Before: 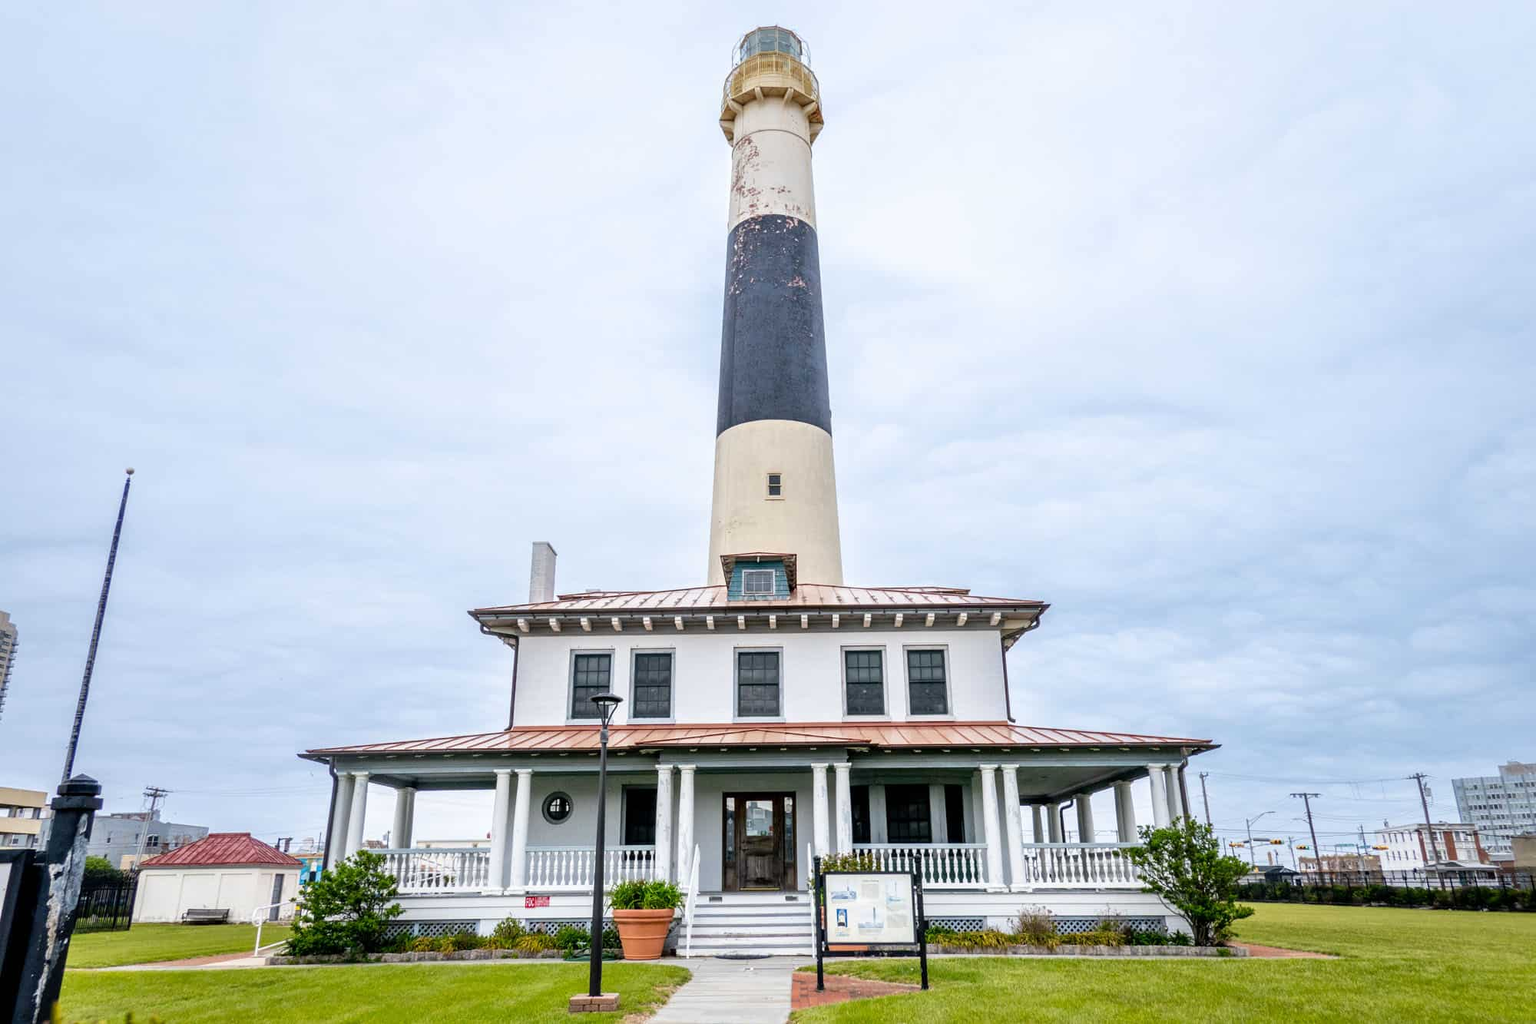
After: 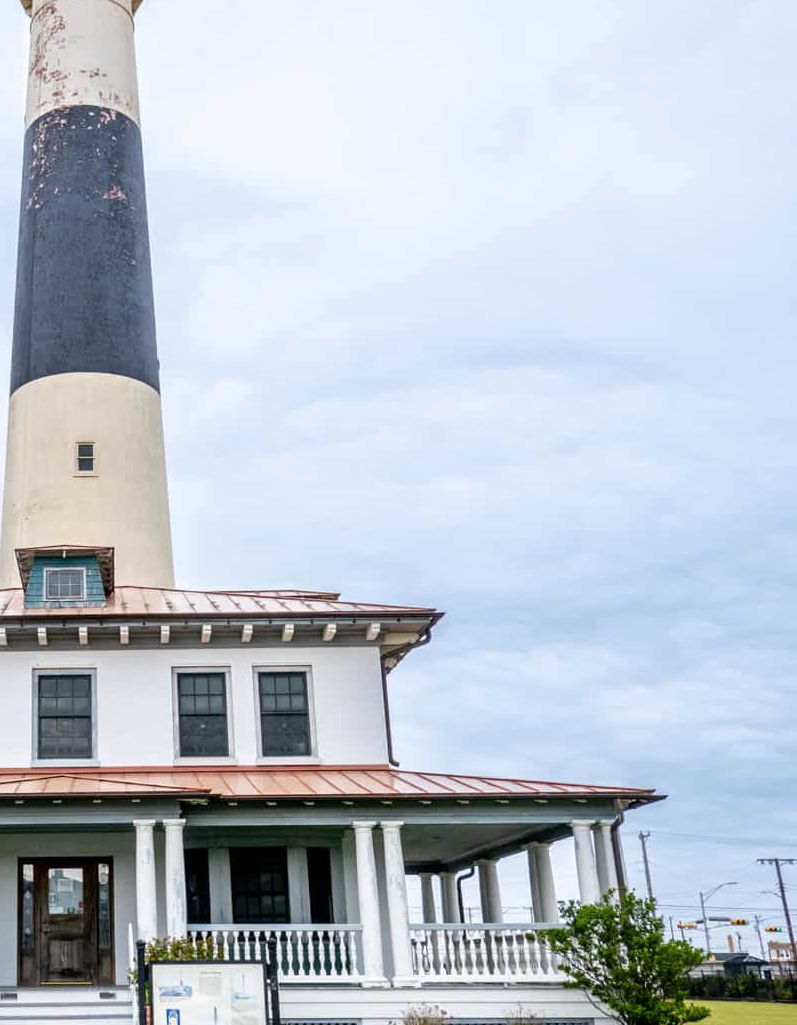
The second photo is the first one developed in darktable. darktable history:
crop: left 46.152%, top 13.061%, right 13.988%, bottom 10.026%
